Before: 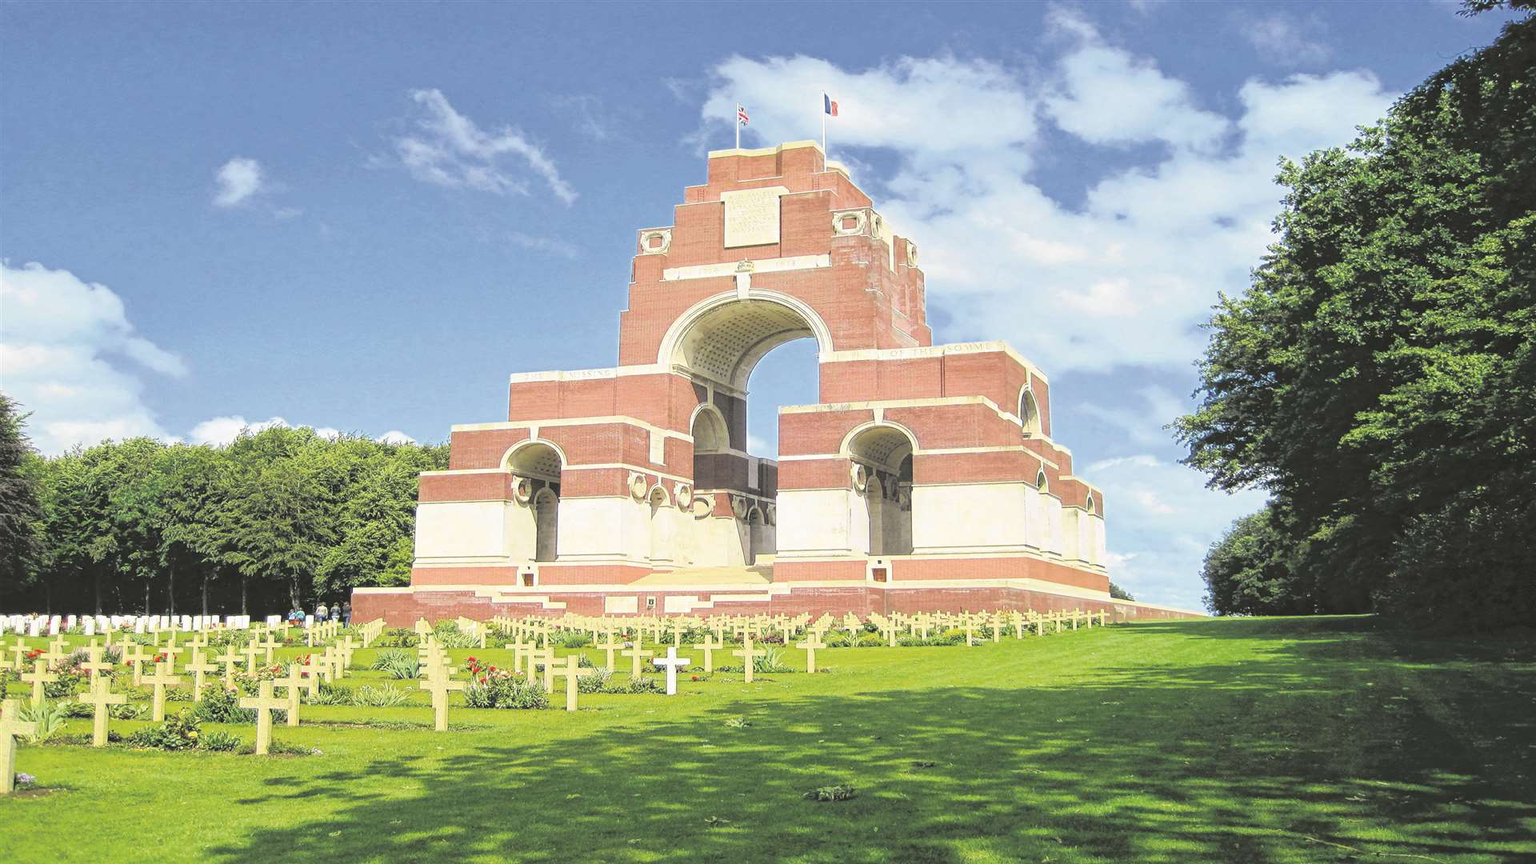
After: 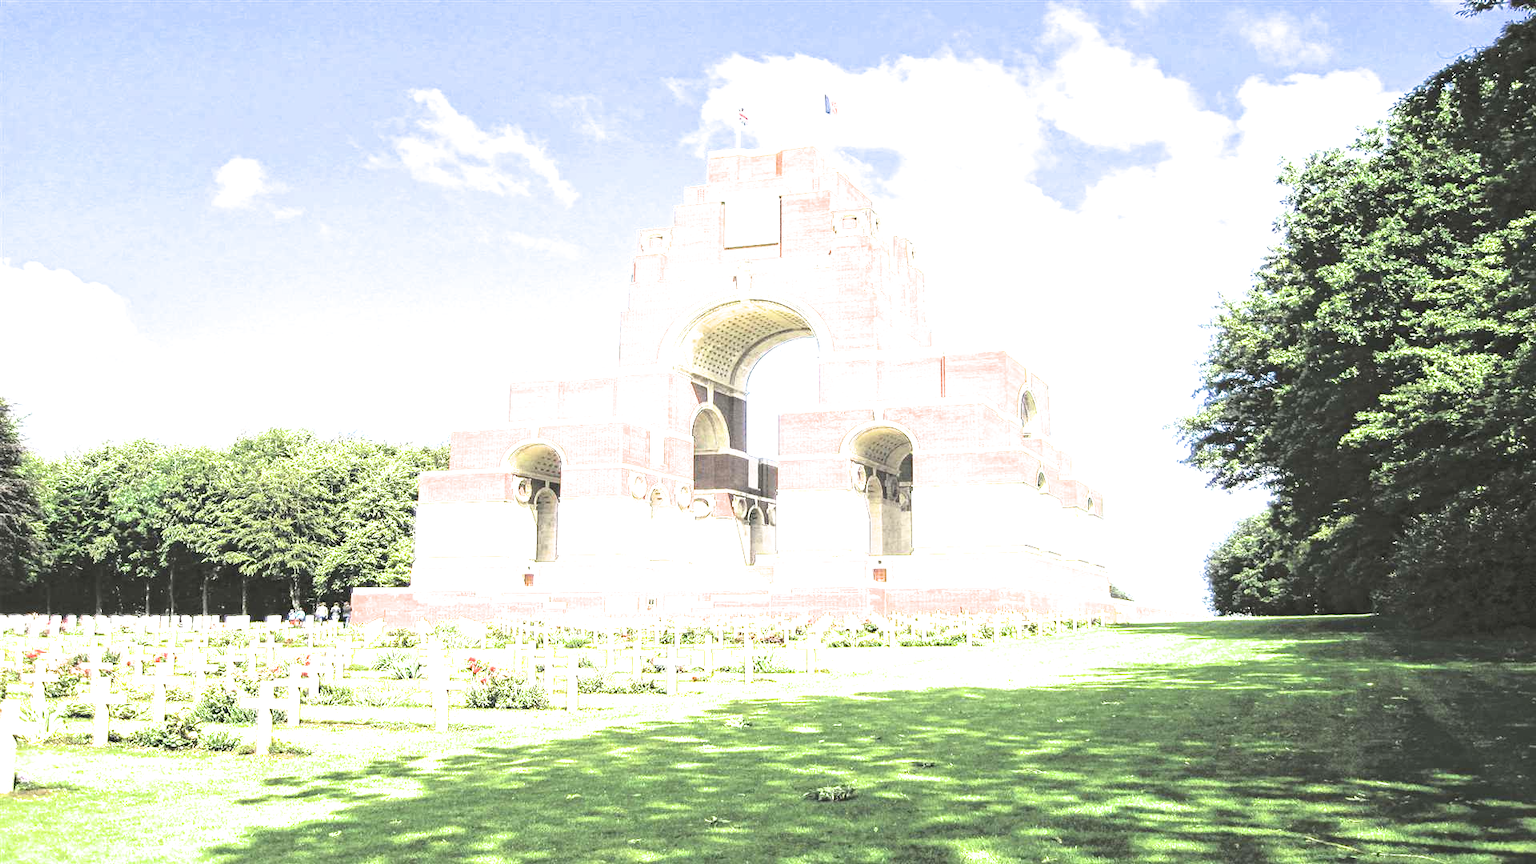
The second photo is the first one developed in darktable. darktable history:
exposure: black level correction 0, exposure 1.105 EV, compensate highlight preservation false
filmic rgb: black relative exposure -8 EV, white relative exposure 2.33 EV, hardness 6.6
